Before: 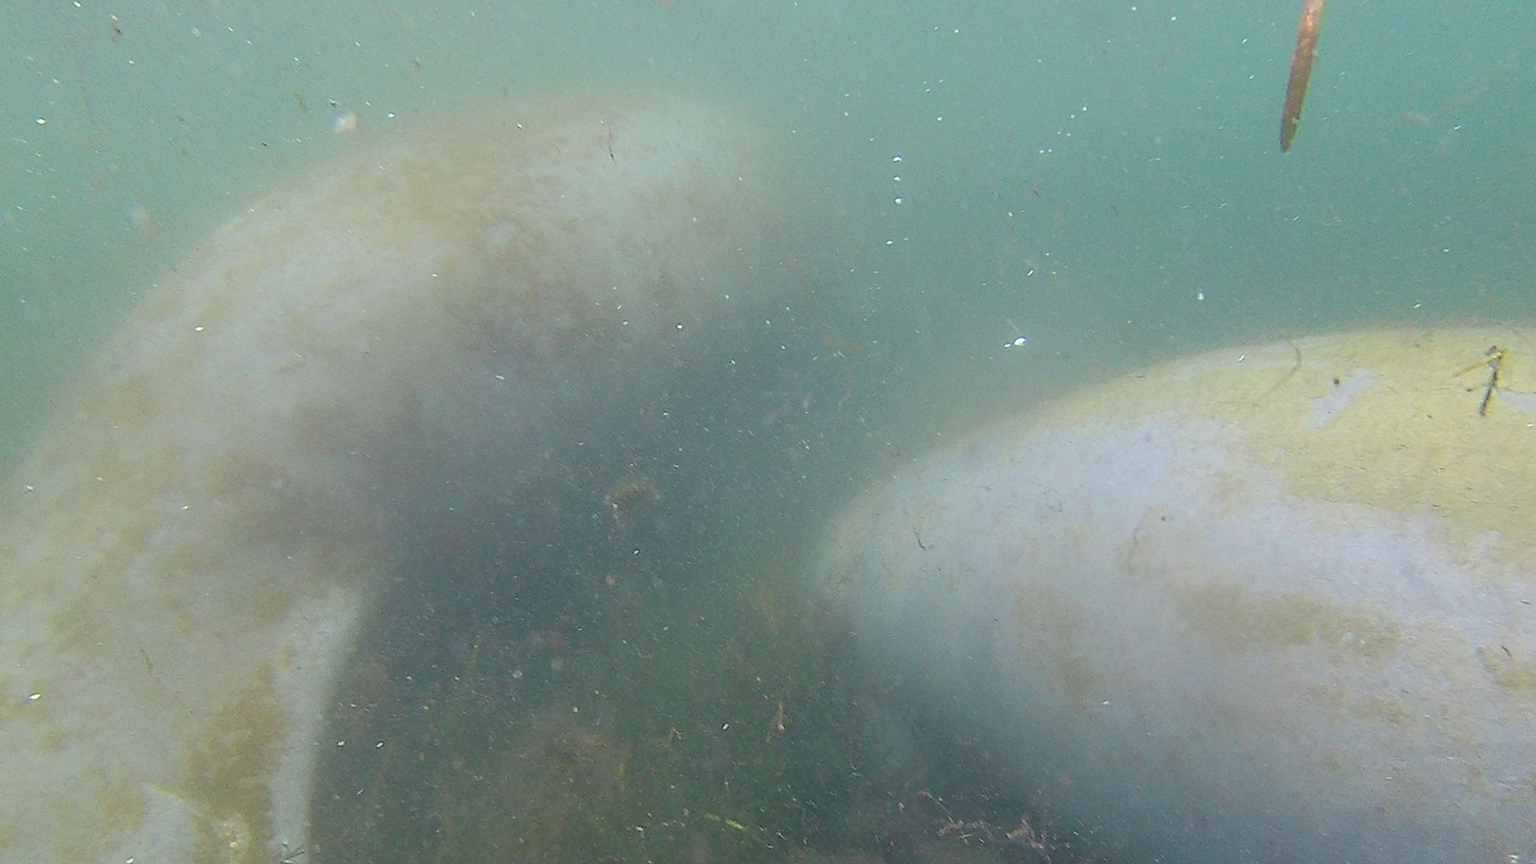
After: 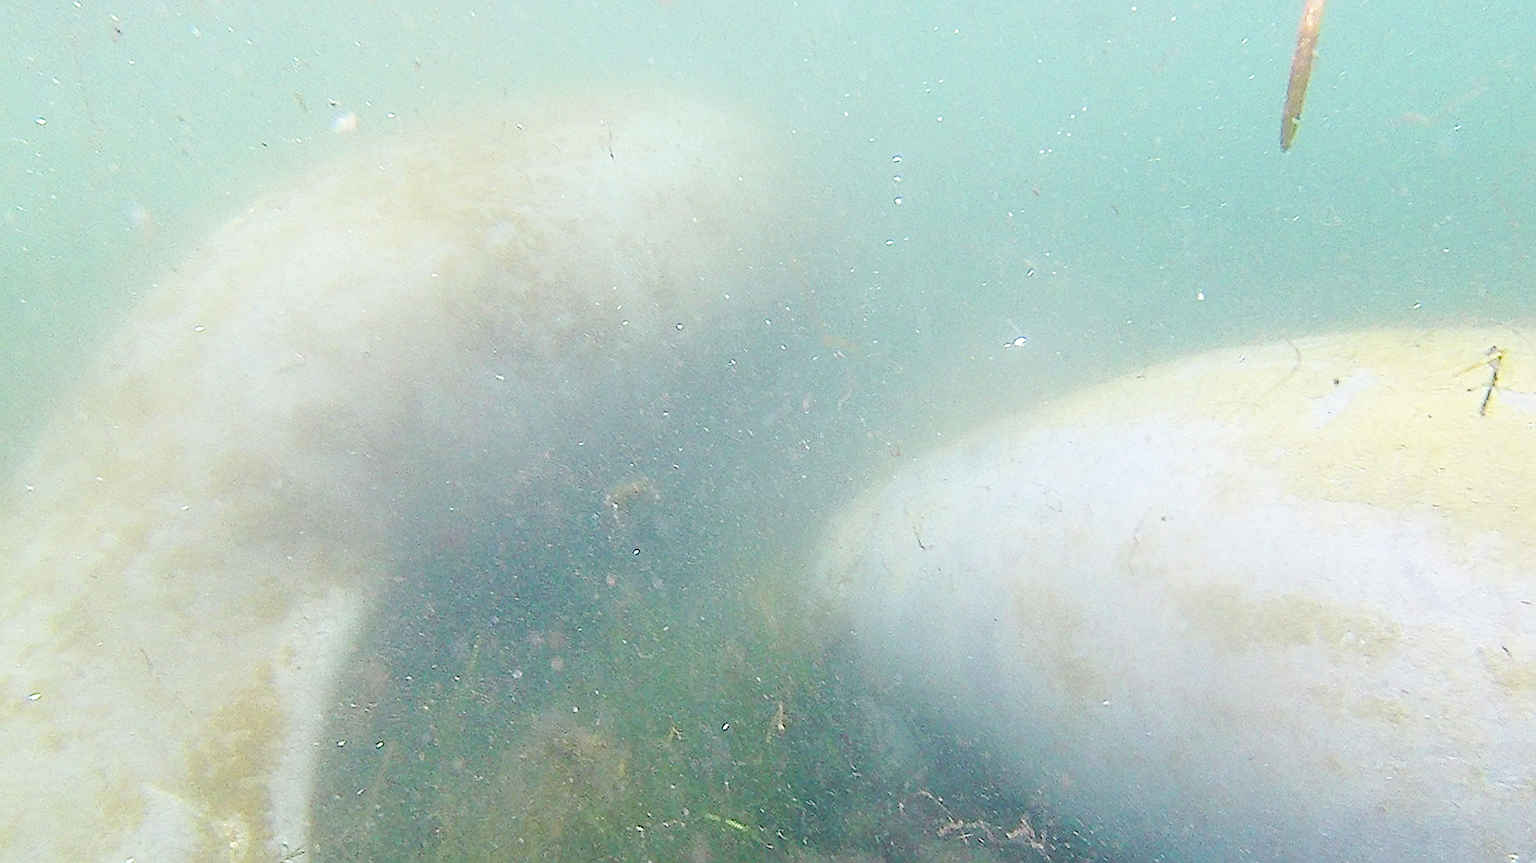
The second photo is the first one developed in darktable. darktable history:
exposure: black level correction 0, exposure 0.5 EV, compensate exposure bias true, compensate highlight preservation false
sharpen: on, module defaults
base curve: curves: ch0 [(0, 0) (0.036, 0.025) (0.121, 0.166) (0.206, 0.329) (0.605, 0.79) (1, 1)], preserve colors none
